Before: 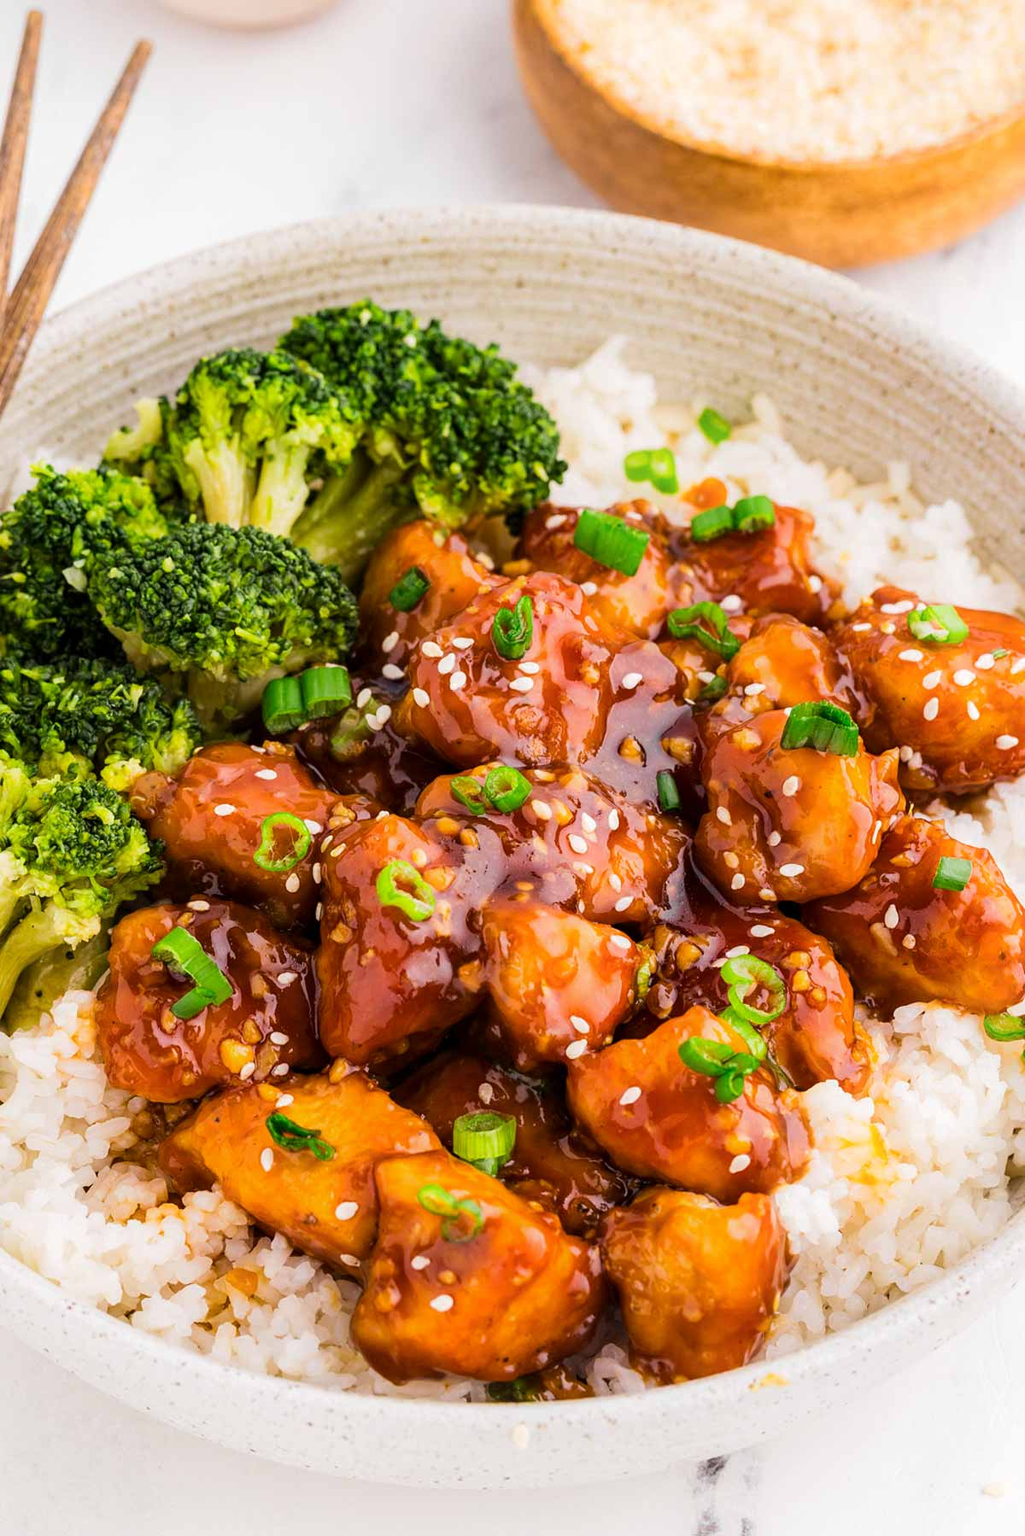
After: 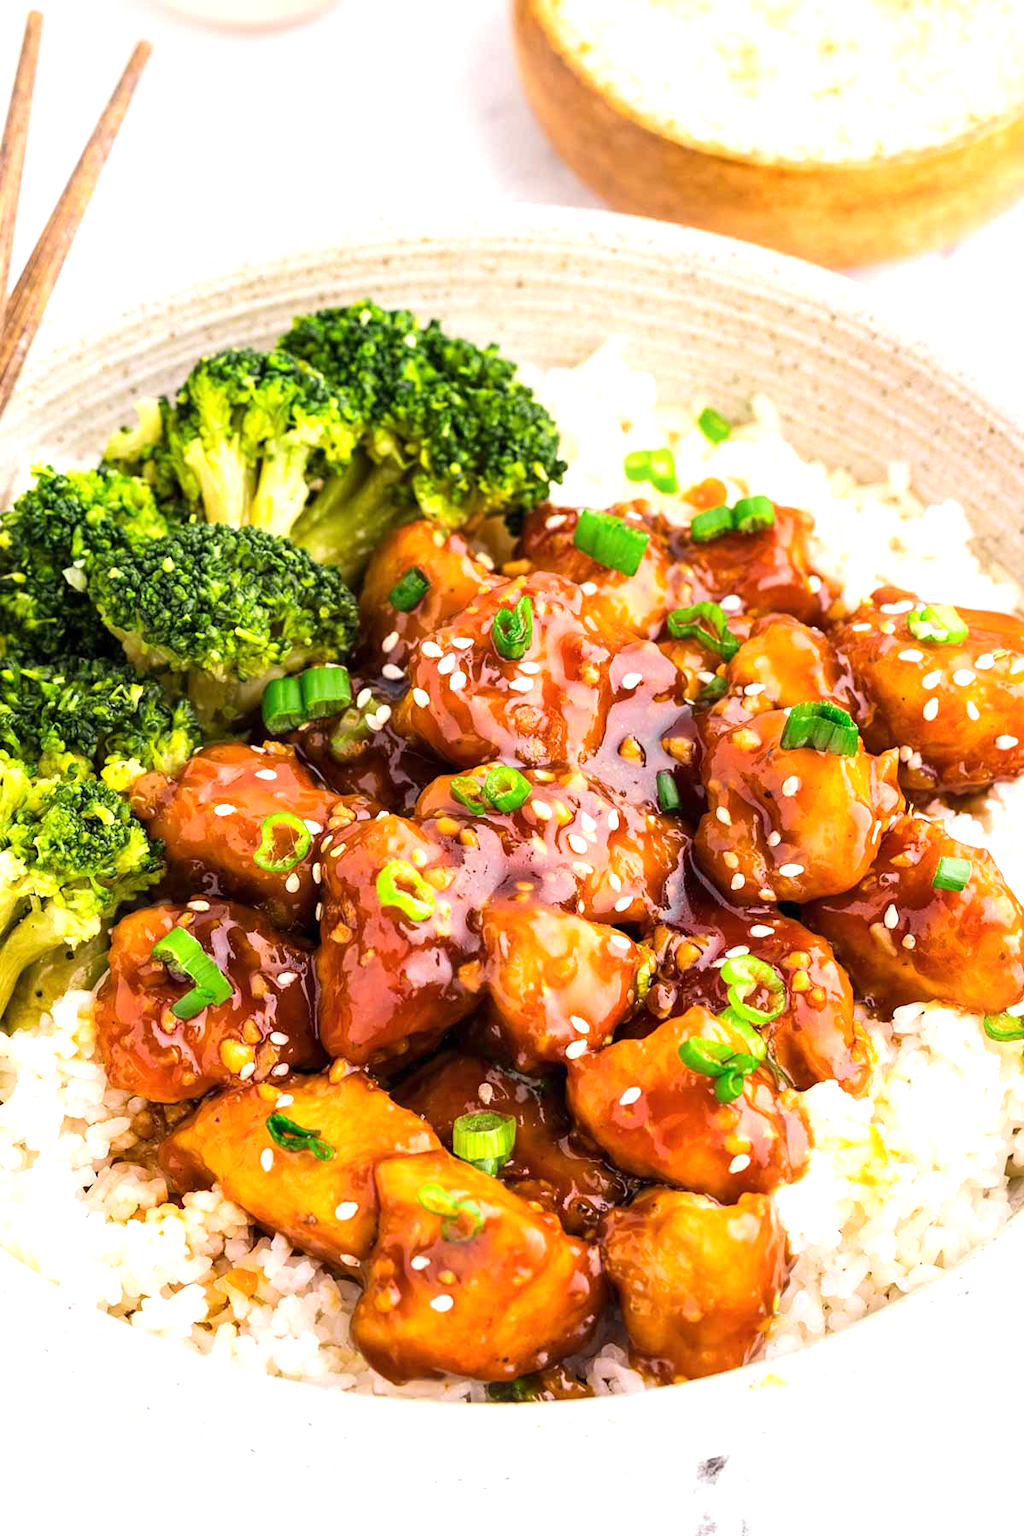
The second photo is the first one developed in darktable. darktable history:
exposure: black level correction 0, exposure 0.686 EV, compensate highlight preservation false
